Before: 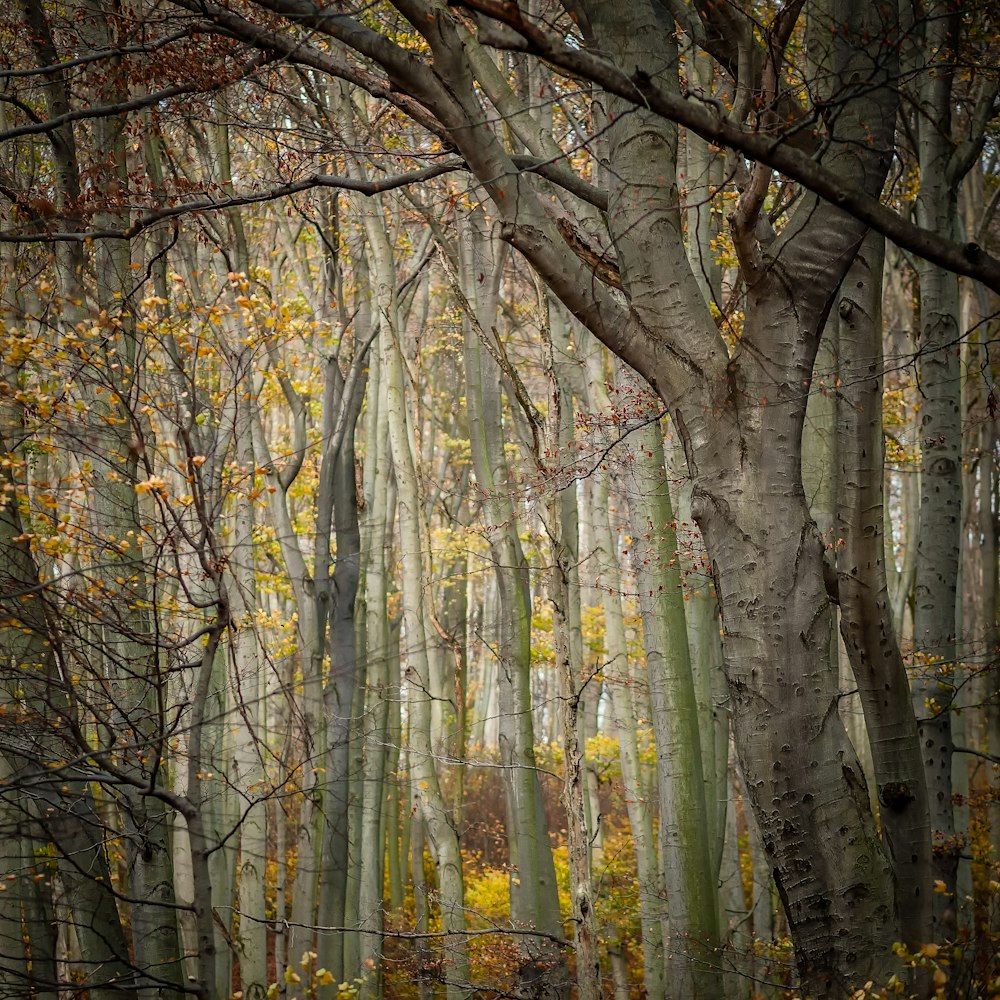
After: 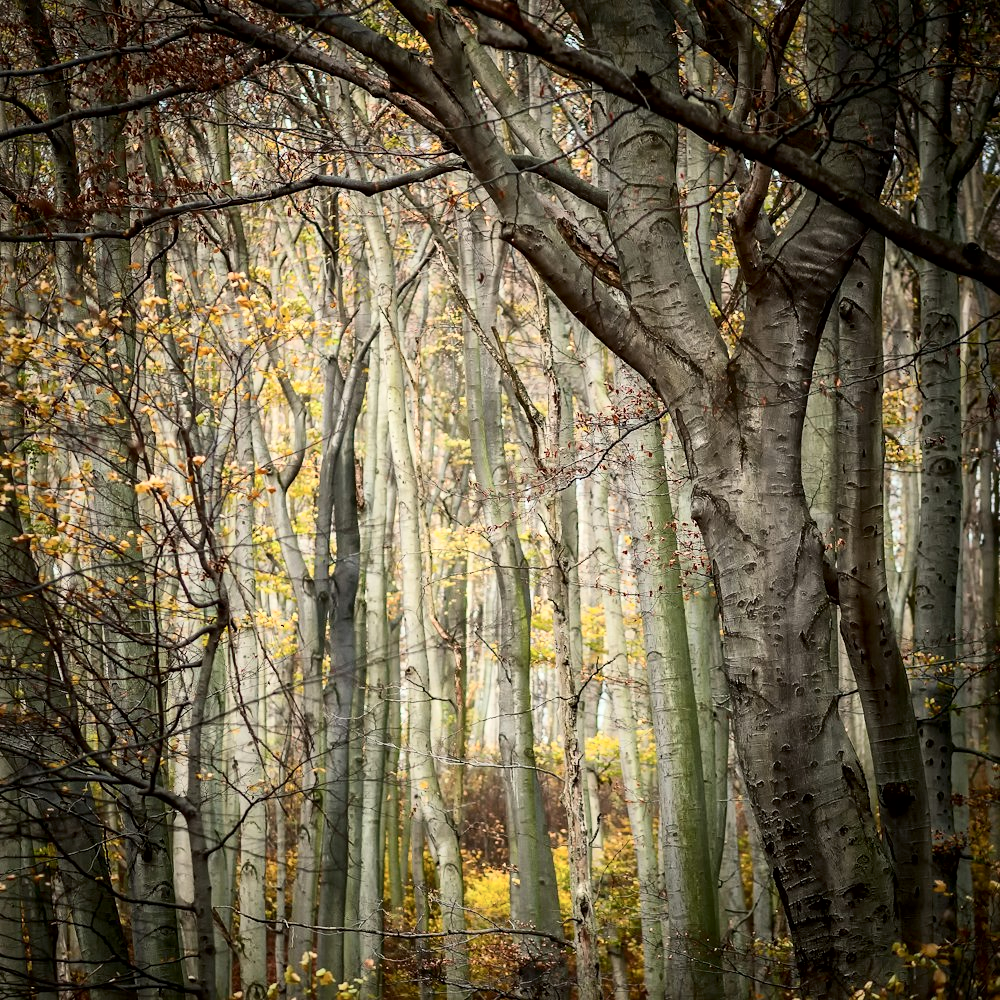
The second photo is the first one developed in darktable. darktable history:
global tonemap: drago (1, 100), detail 1
contrast brightness saturation: contrast 0.28
